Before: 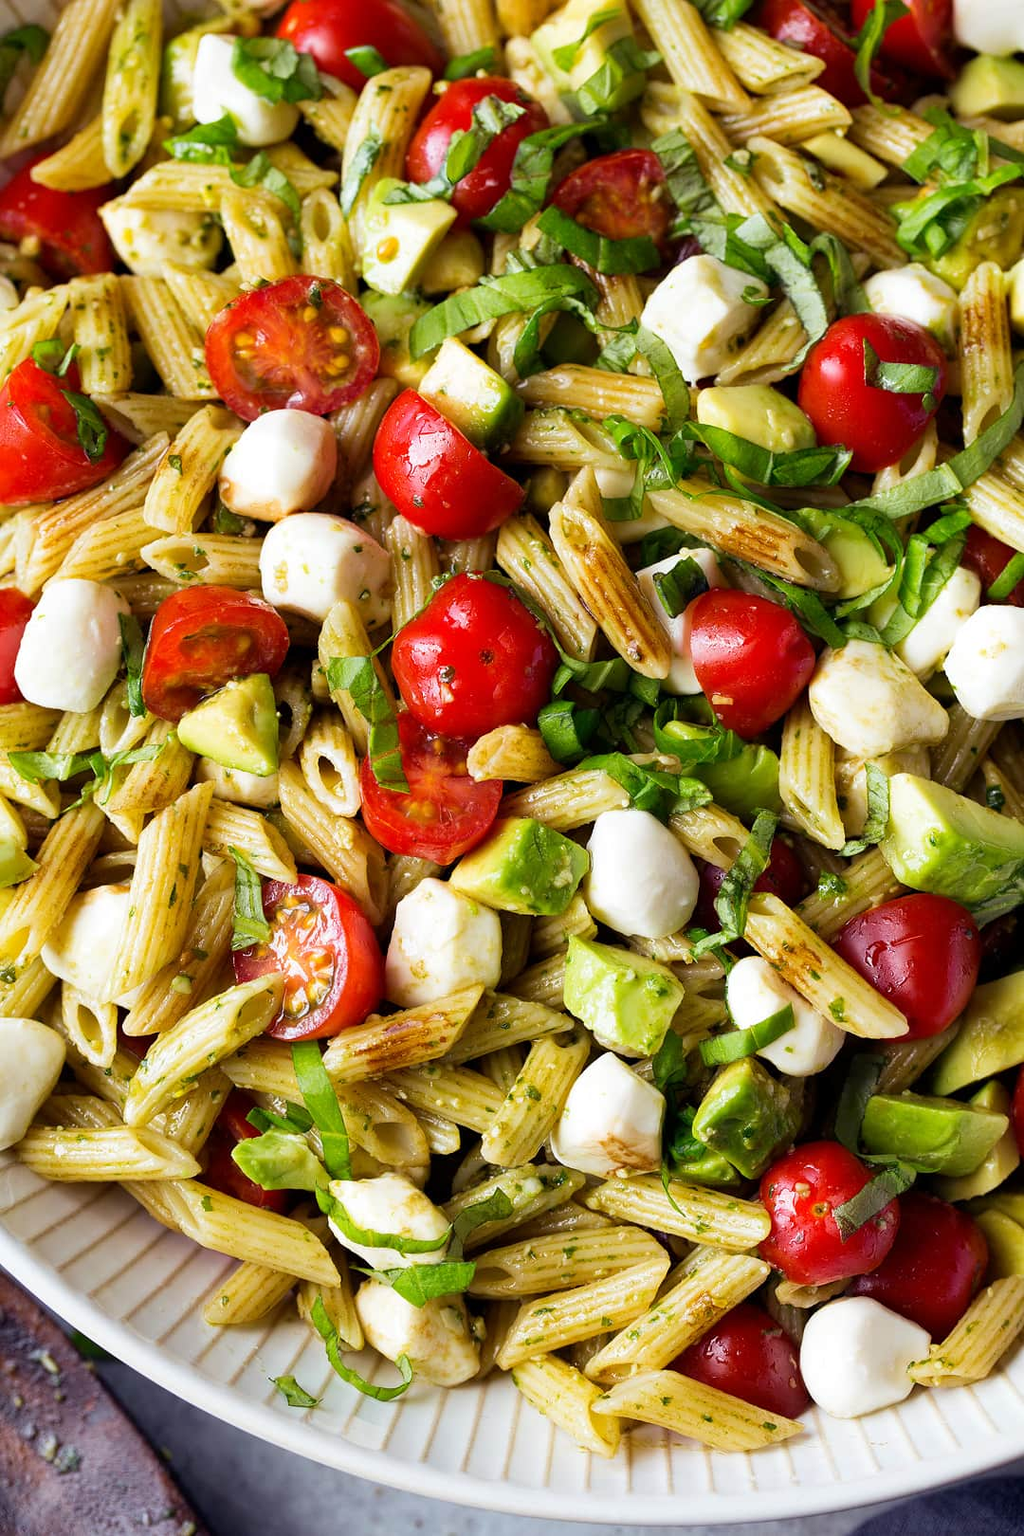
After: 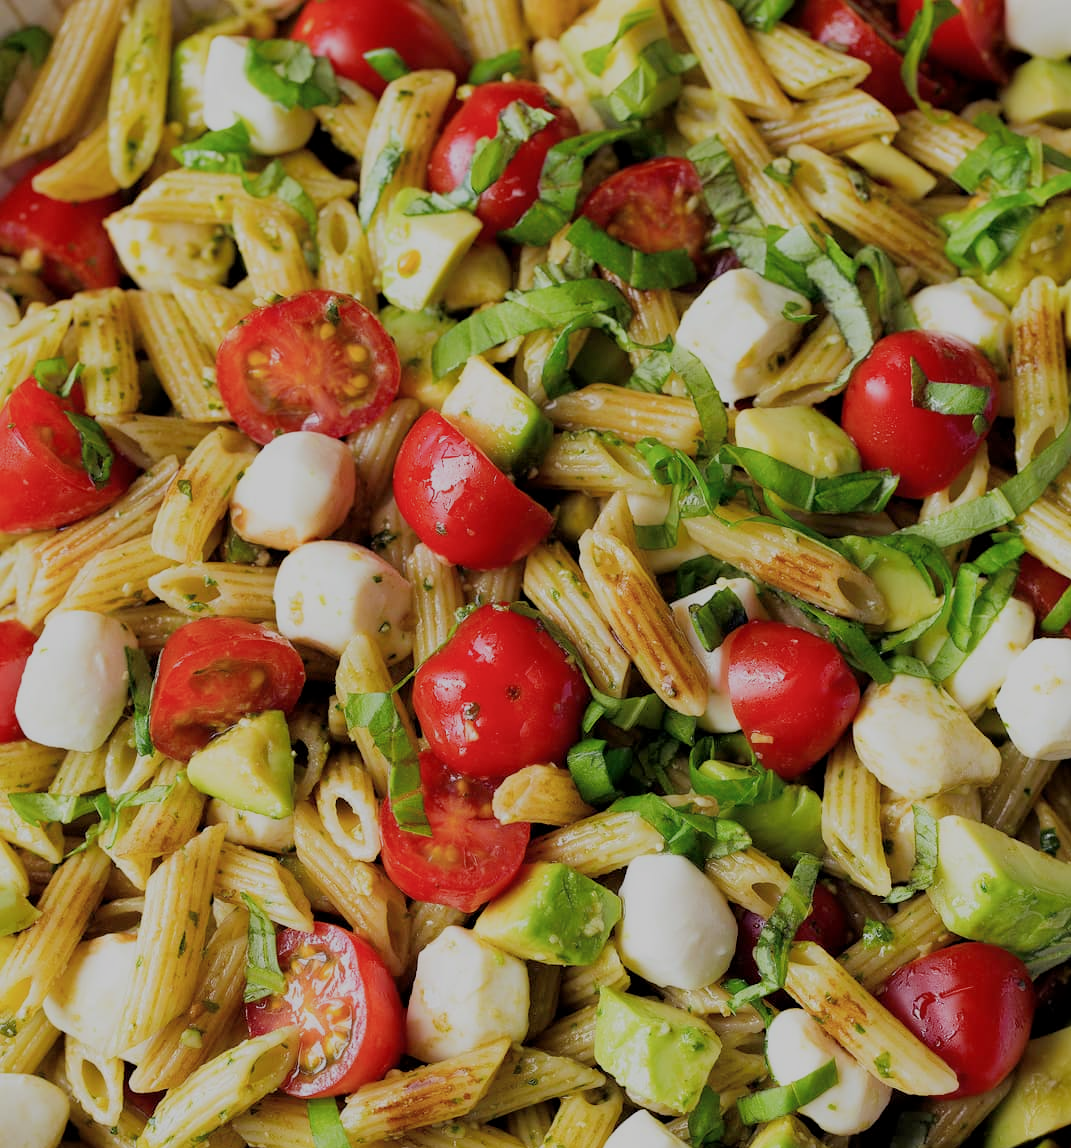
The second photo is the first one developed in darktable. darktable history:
crop: bottom 28.99%
filmic rgb: middle gray luminance 4.2%, black relative exposure -13.07 EV, white relative exposure 5.03 EV, target black luminance 0%, hardness 5.16, latitude 59.52%, contrast 0.772, highlights saturation mix 5.69%, shadows ↔ highlights balance 25.44%
